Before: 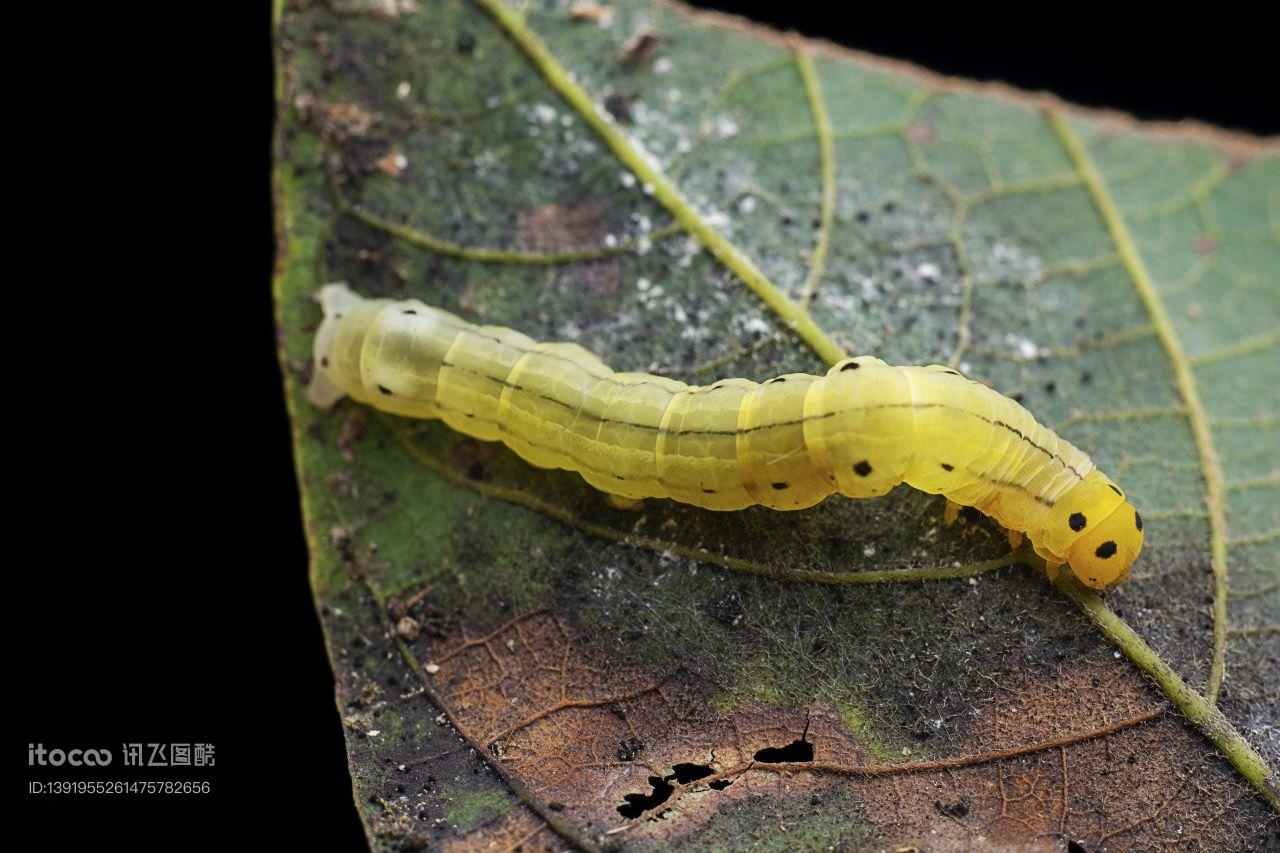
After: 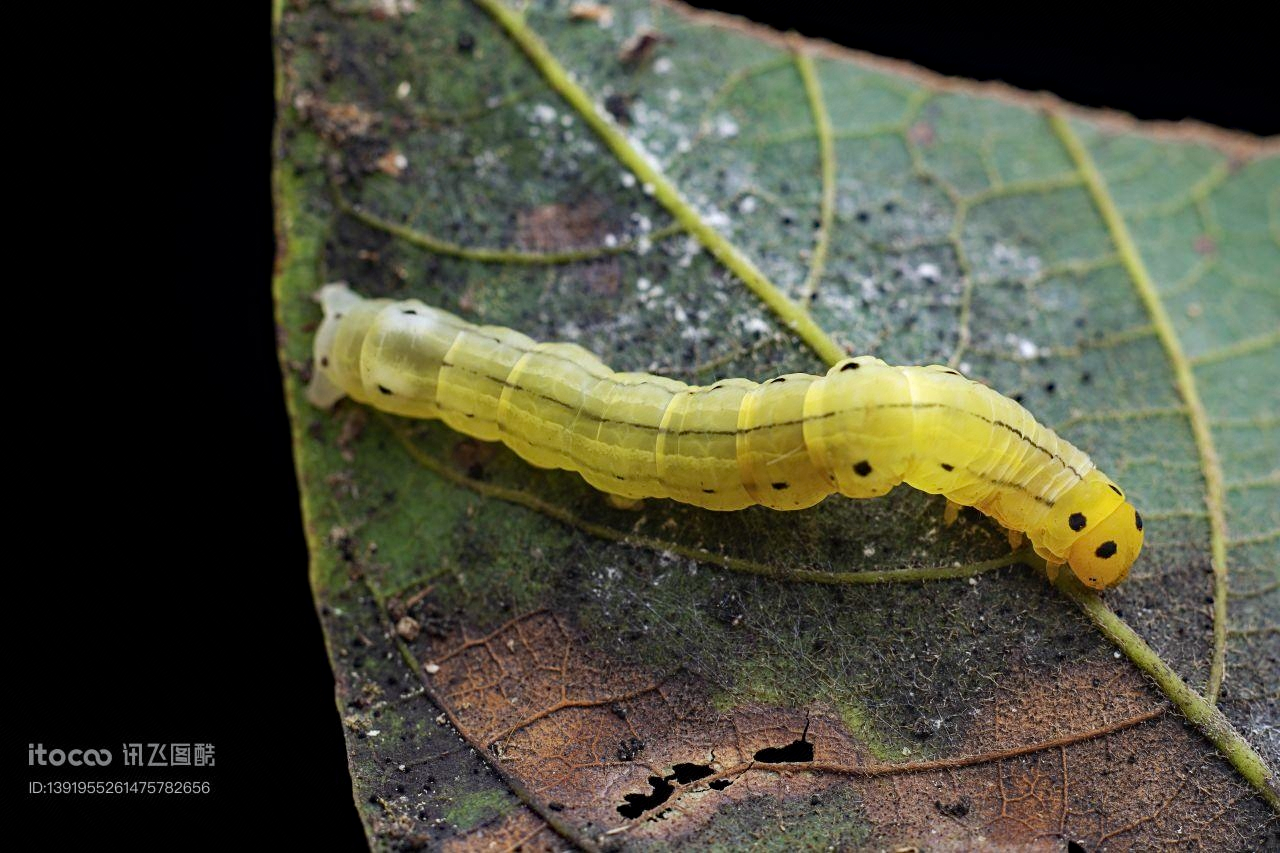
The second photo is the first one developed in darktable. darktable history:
haze removal: compatibility mode true, adaptive false
white balance: red 0.988, blue 1.017
